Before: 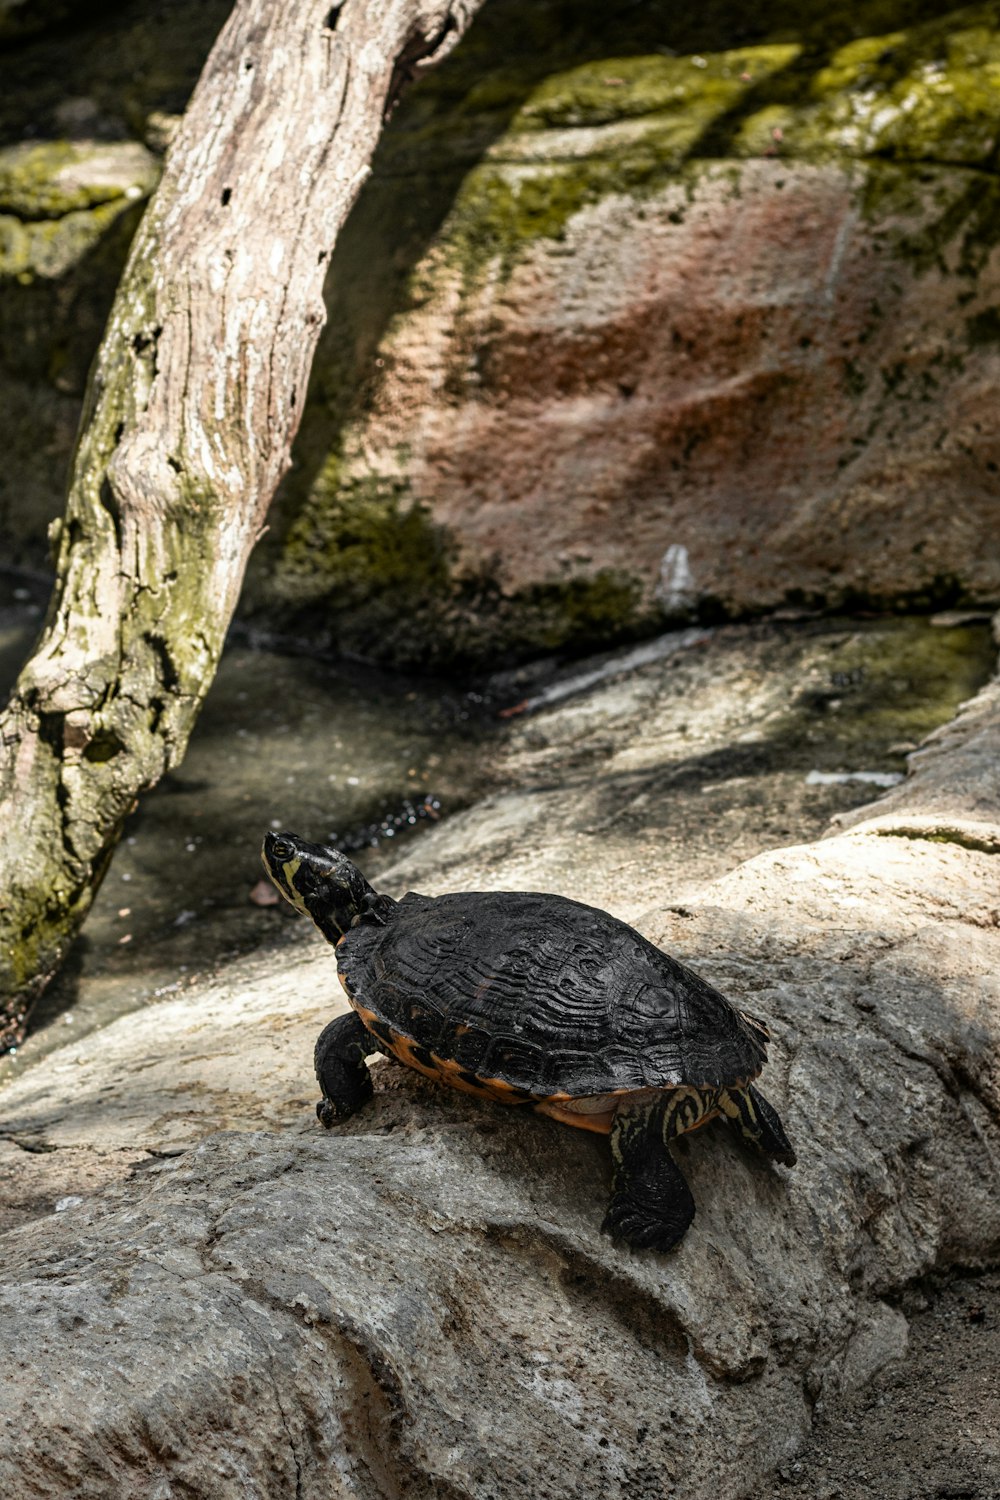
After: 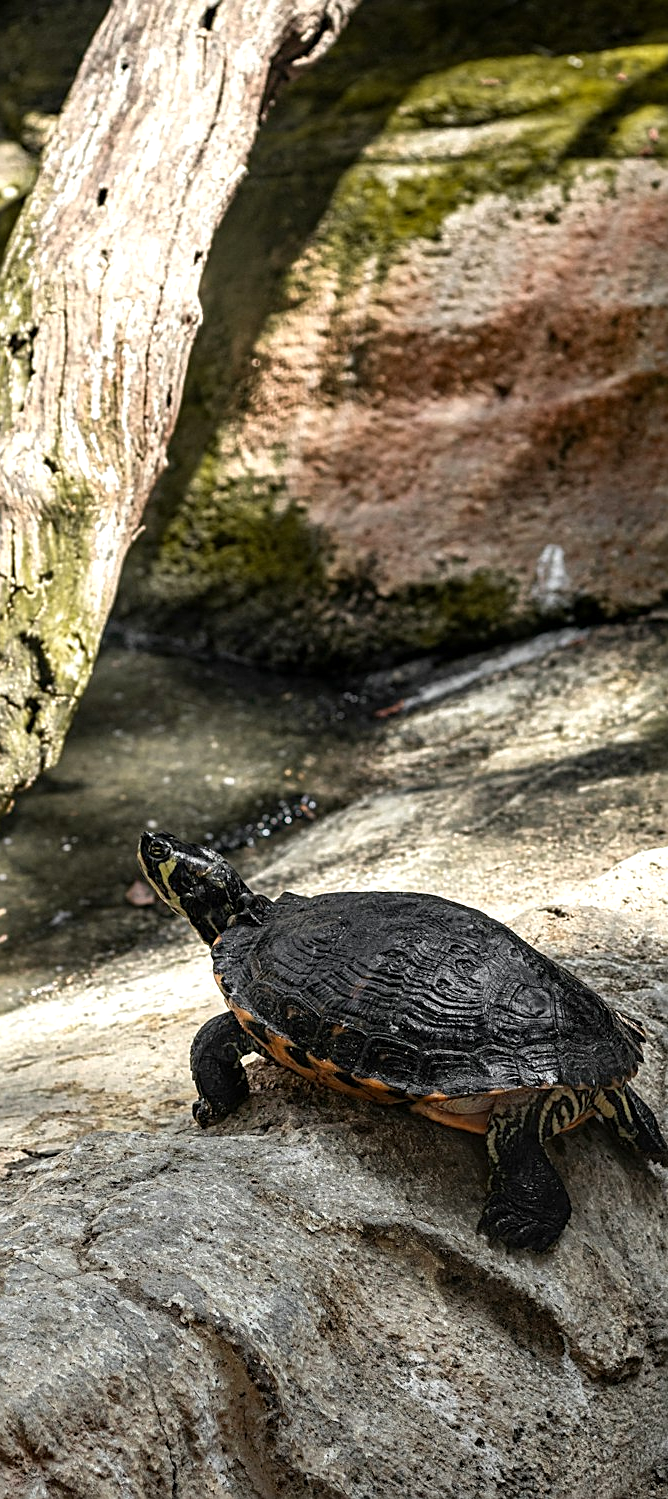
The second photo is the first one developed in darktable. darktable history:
exposure: exposure 0.379 EV, compensate highlight preservation false
sharpen: on, module defaults
crop and rotate: left 12.447%, right 20.702%
